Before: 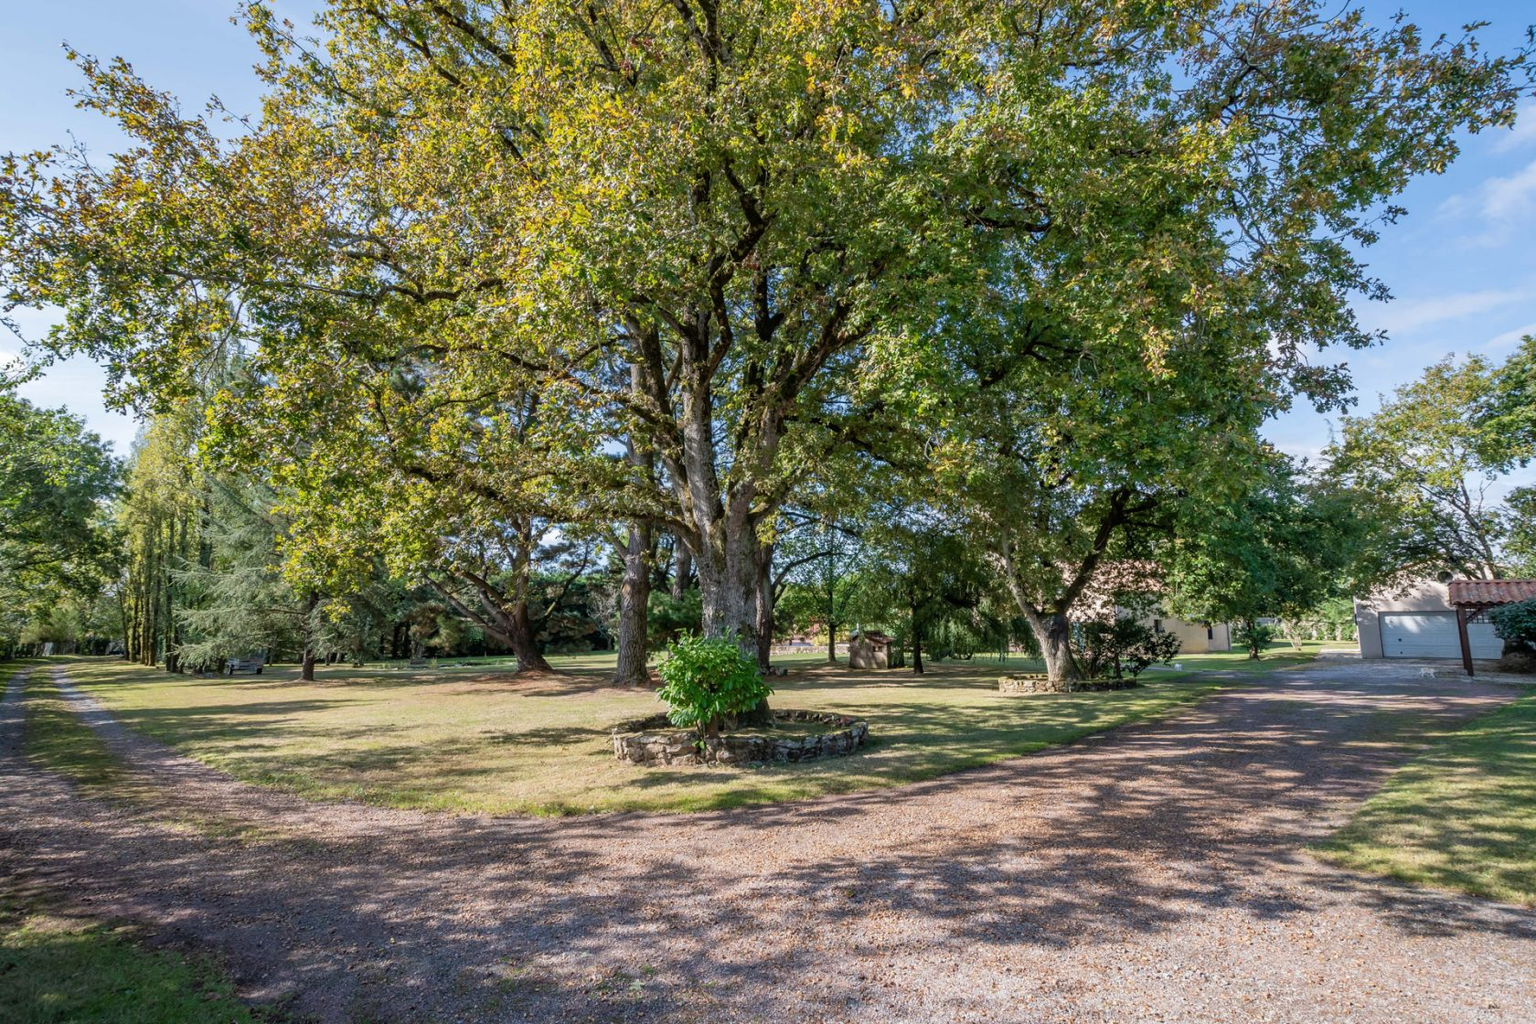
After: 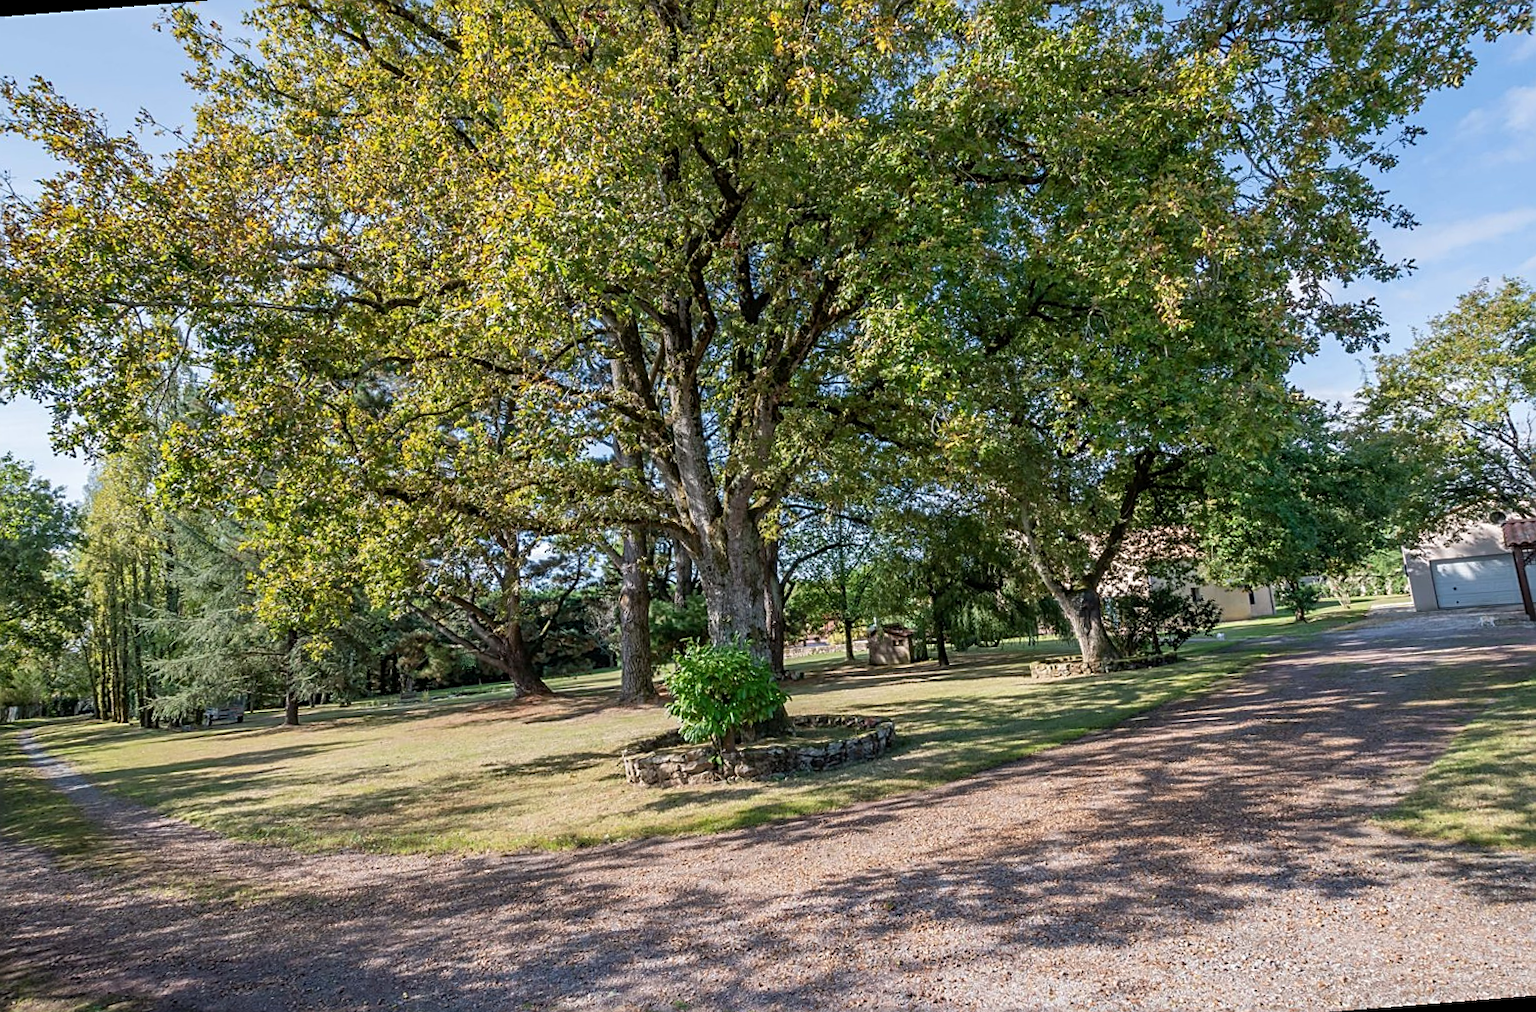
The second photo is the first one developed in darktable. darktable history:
rotate and perspective: rotation -4.57°, crop left 0.054, crop right 0.944, crop top 0.087, crop bottom 0.914
sharpen: on, module defaults
